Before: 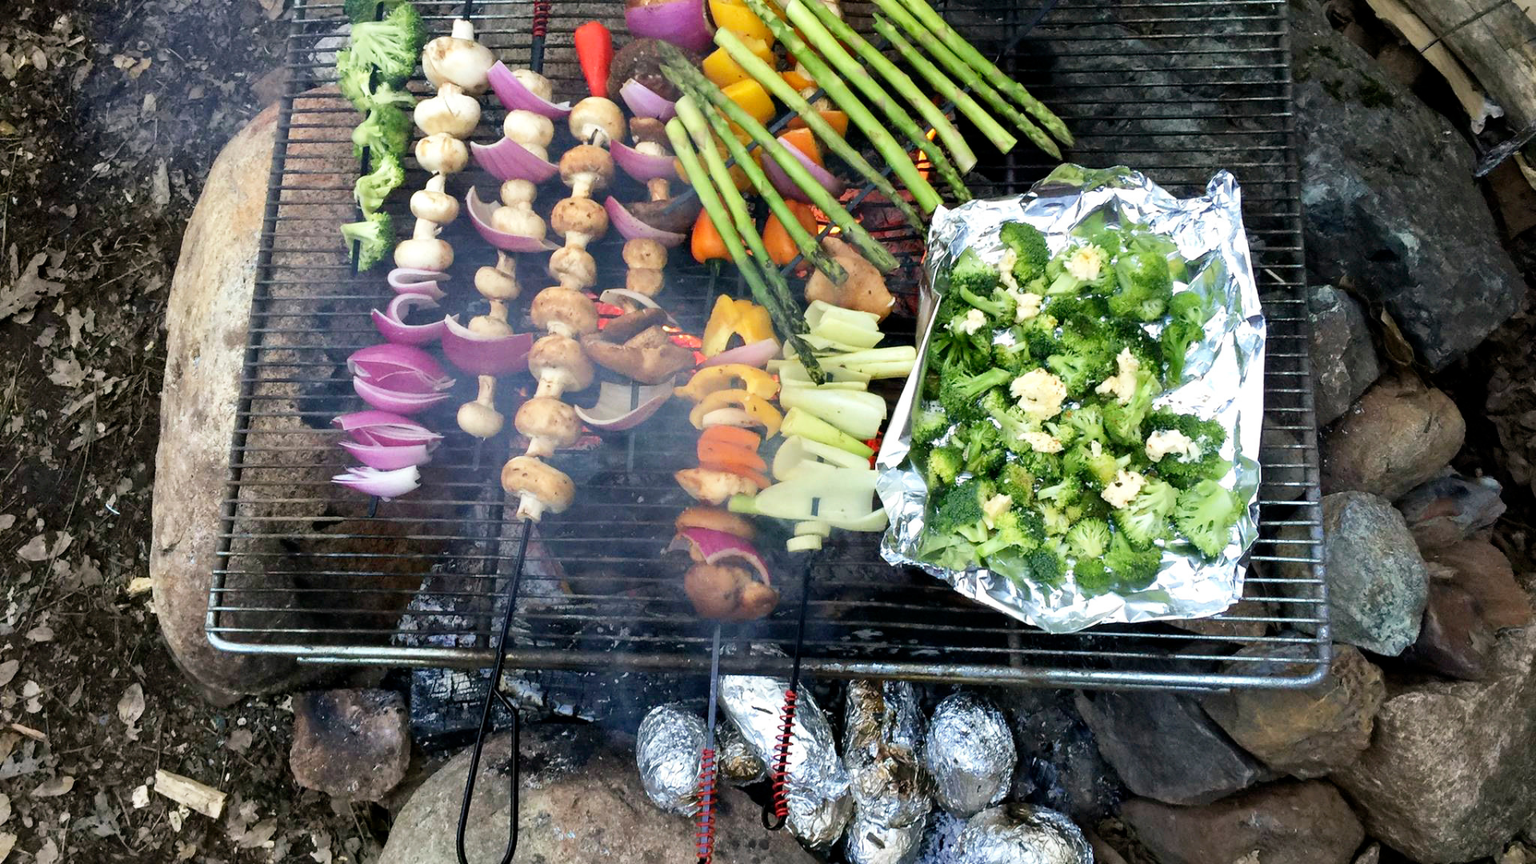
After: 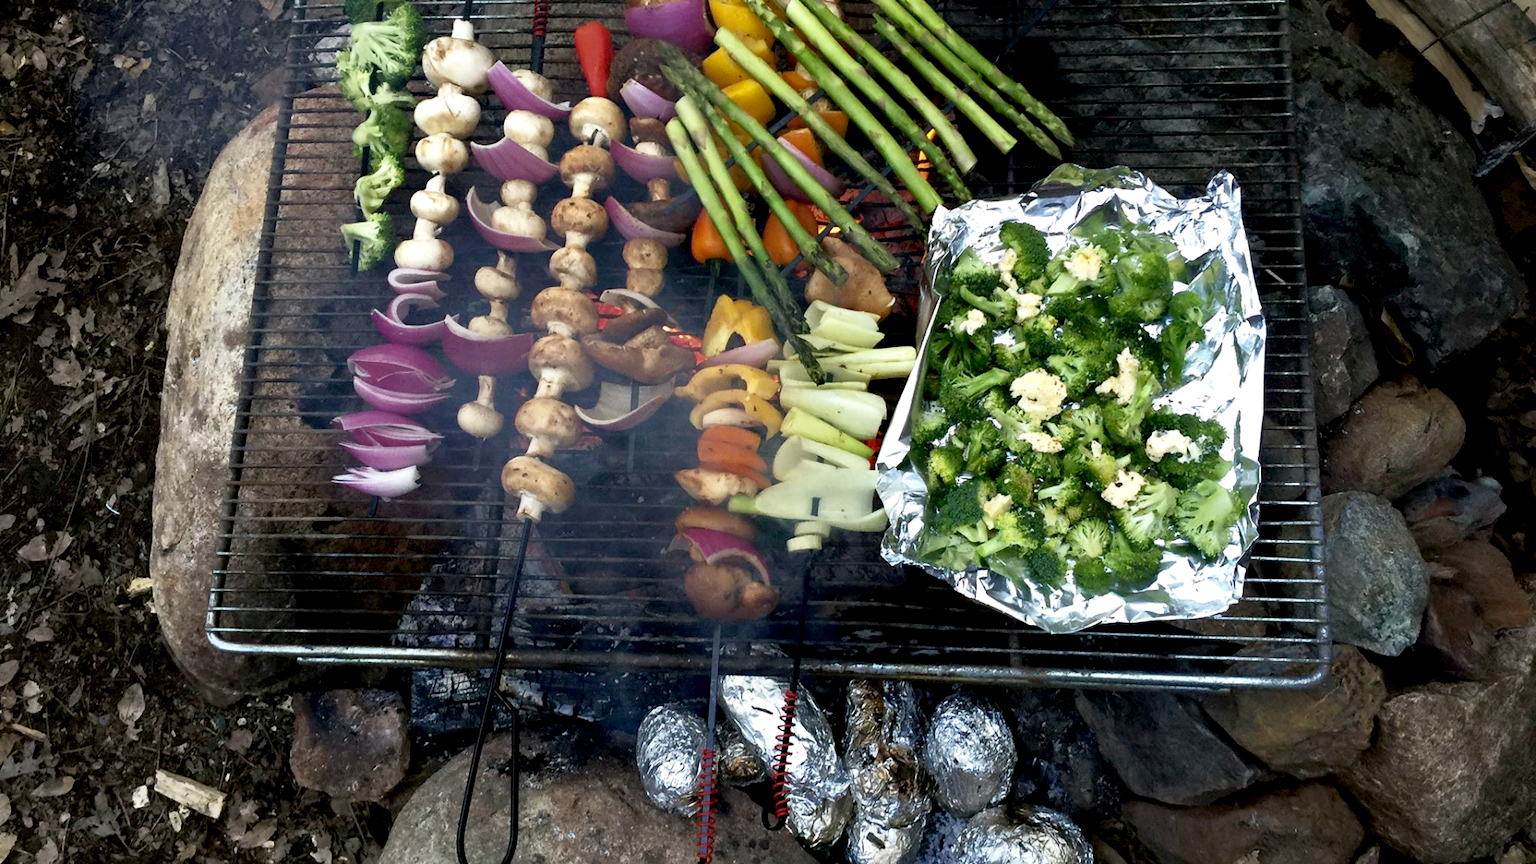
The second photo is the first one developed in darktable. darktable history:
exposure: black level correction 0.009, exposure 0.014 EV, compensate highlight preservation false
rgb curve: curves: ch0 [(0, 0) (0.415, 0.237) (1, 1)]
